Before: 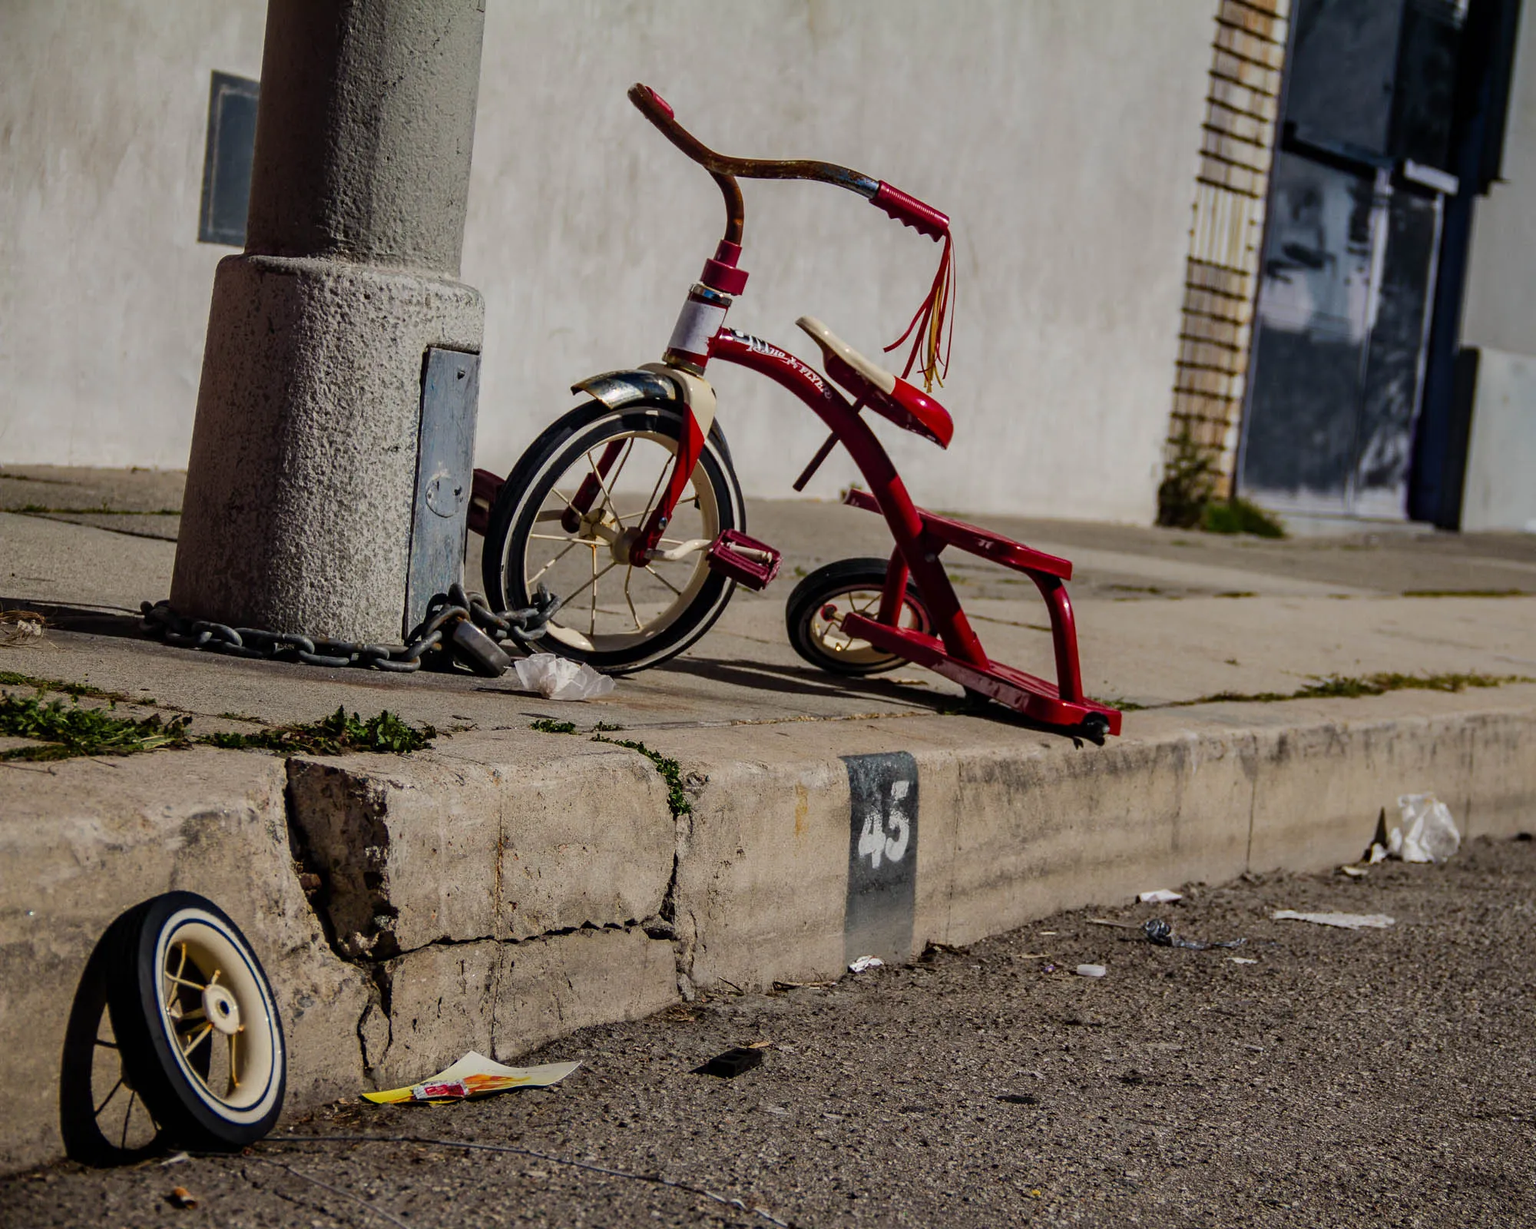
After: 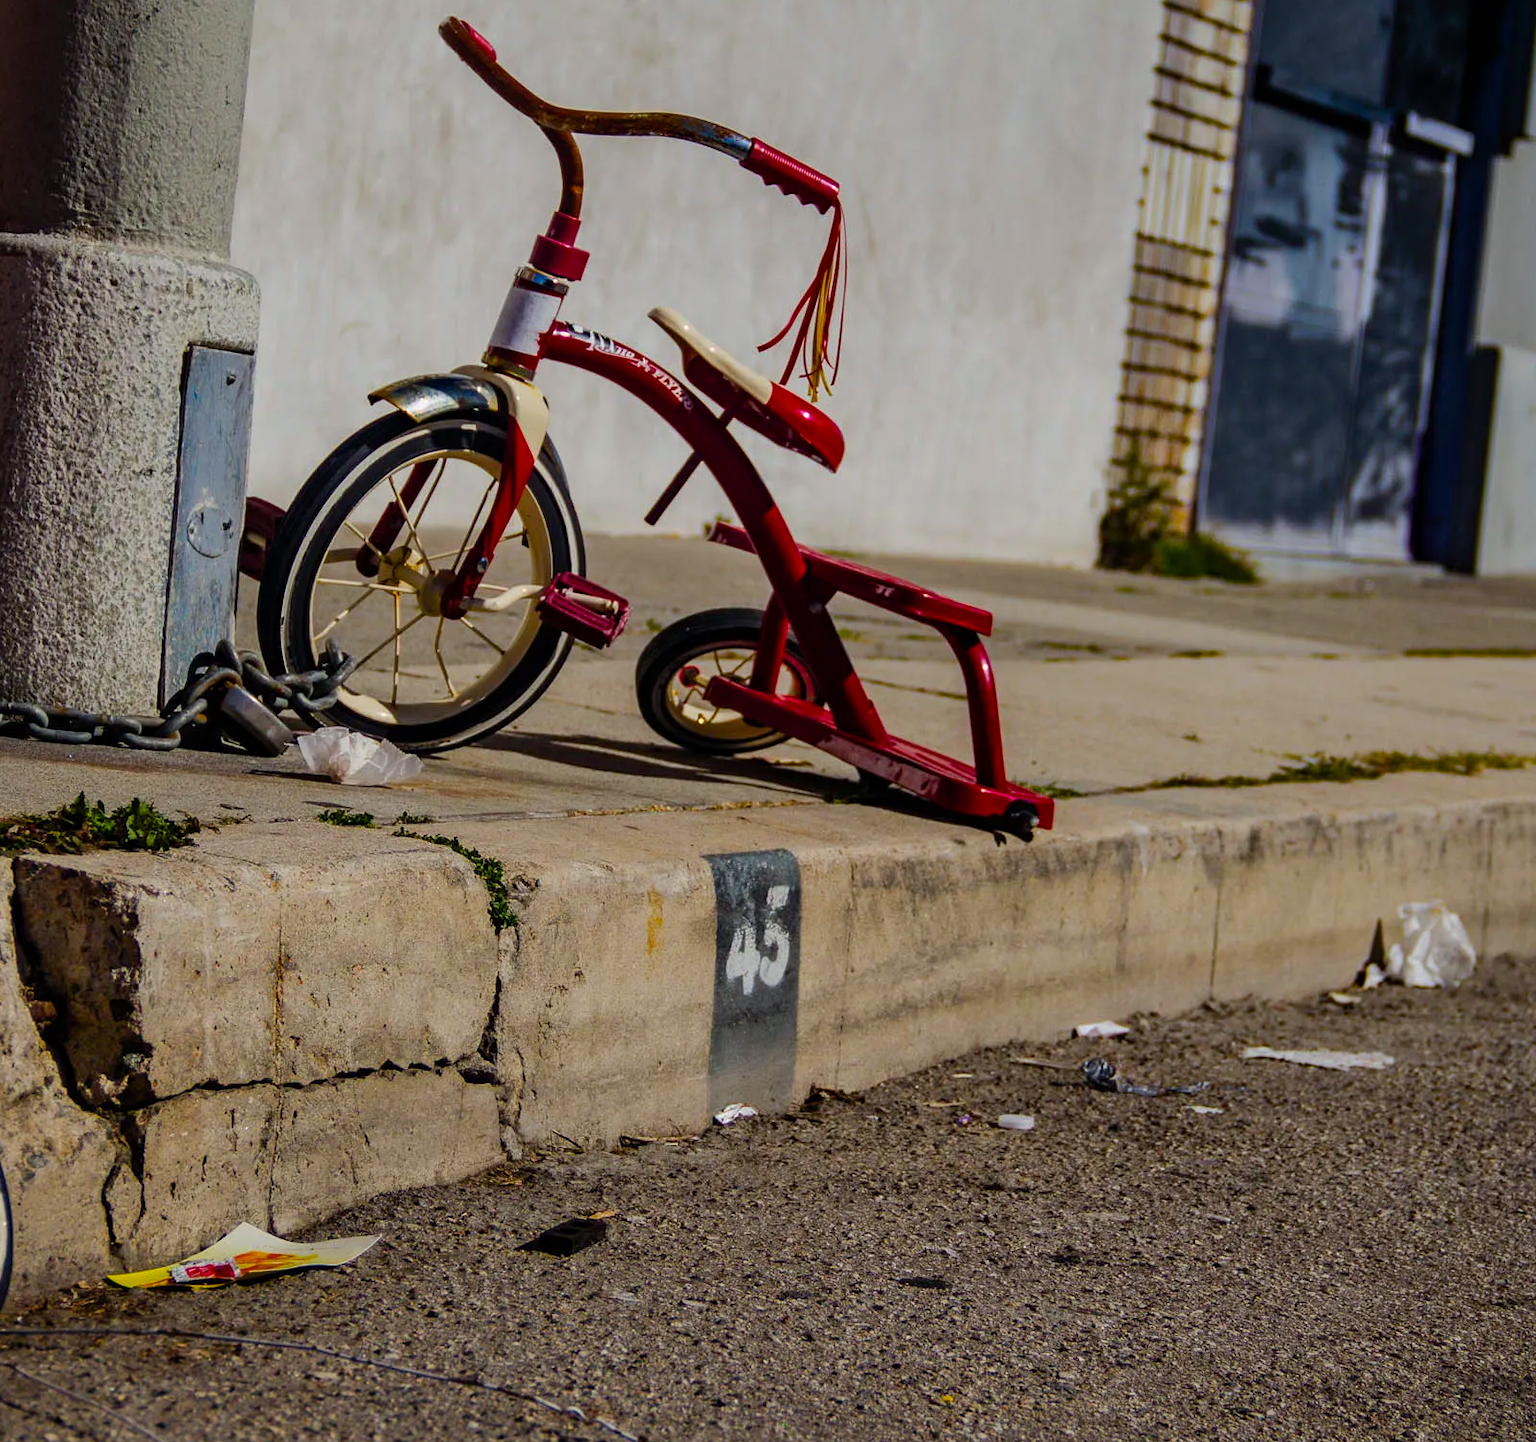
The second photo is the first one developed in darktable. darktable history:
white balance: red 0.986, blue 1.01
shadows and highlights: radius 331.84, shadows 53.55, highlights -100, compress 94.63%, highlights color adjustment 73.23%, soften with gaussian
crop and rotate: left 17.959%, top 5.771%, right 1.742%
color balance rgb: linear chroma grading › global chroma 15%, perceptual saturation grading › global saturation 30%
